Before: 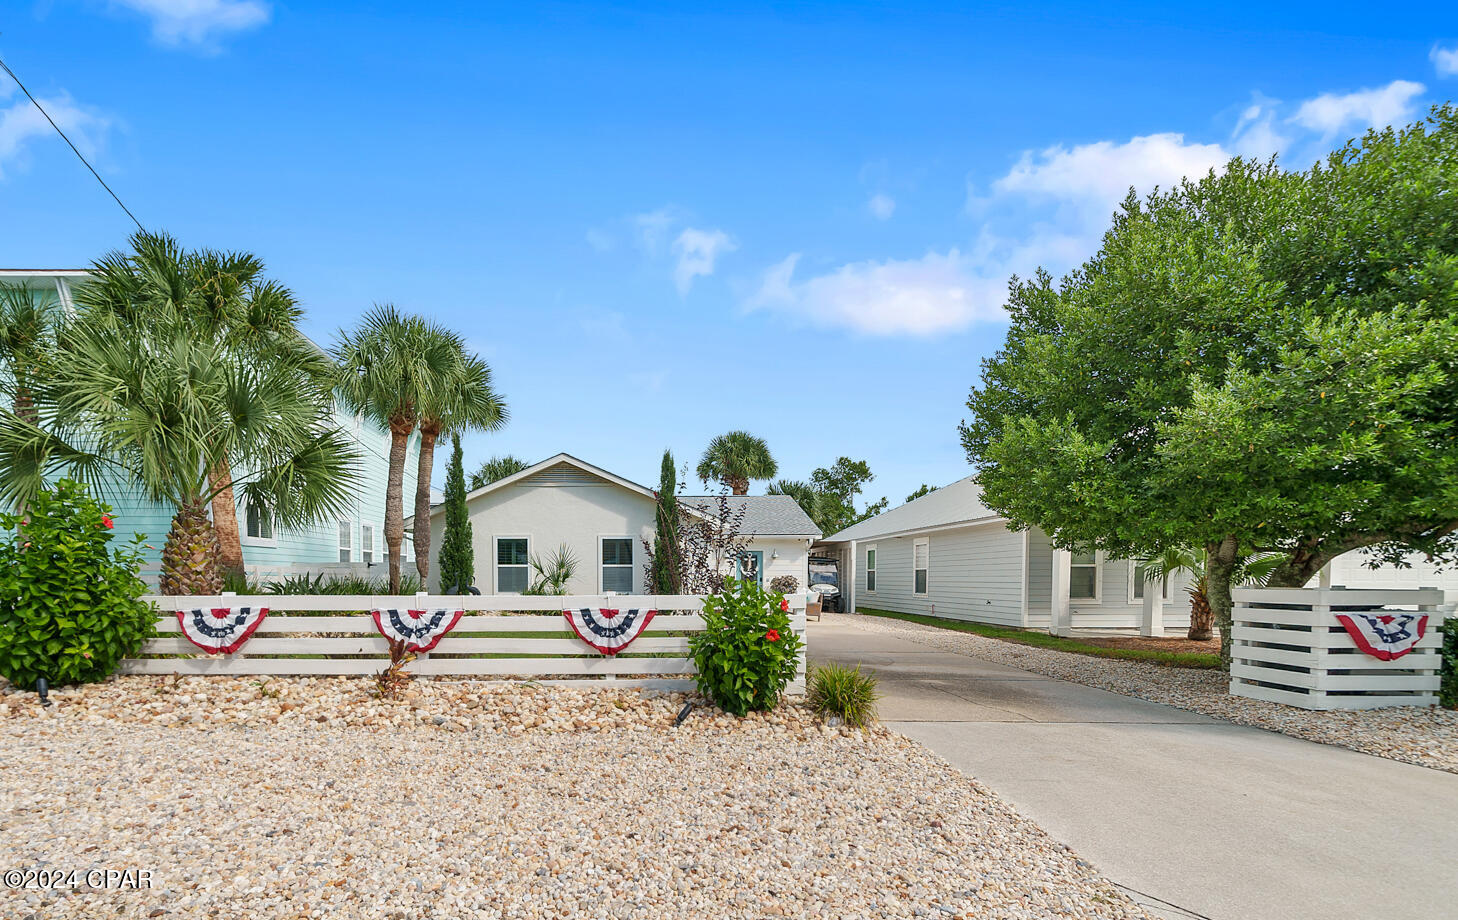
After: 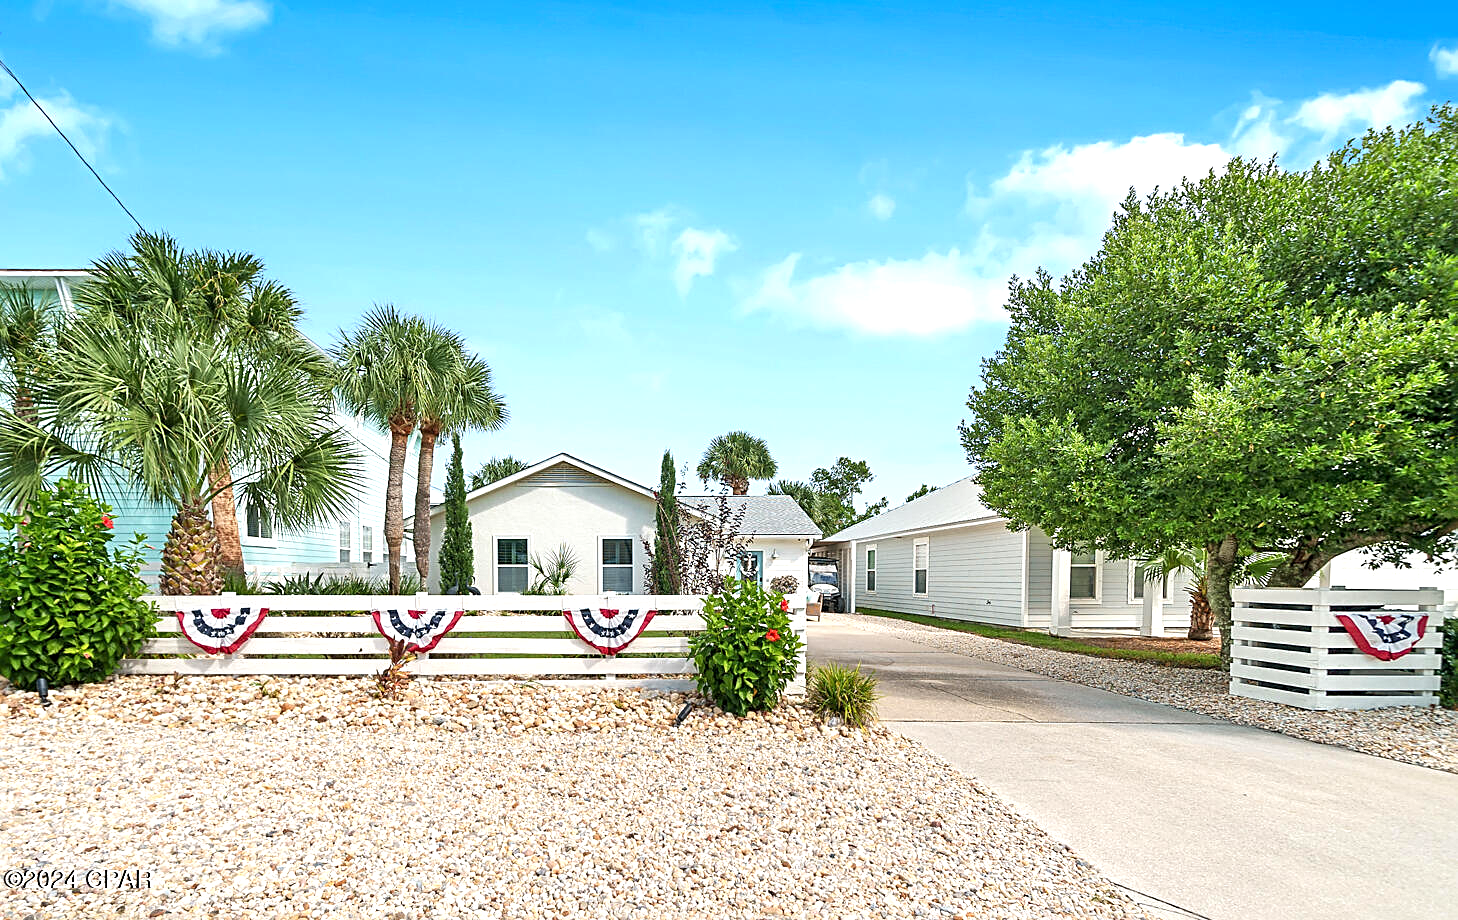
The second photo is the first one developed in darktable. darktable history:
exposure: black level correction 0, exposure 0.7 EV, compensate exposure bias true, compensate highlight preservation false
sharpen: radius 2.767
